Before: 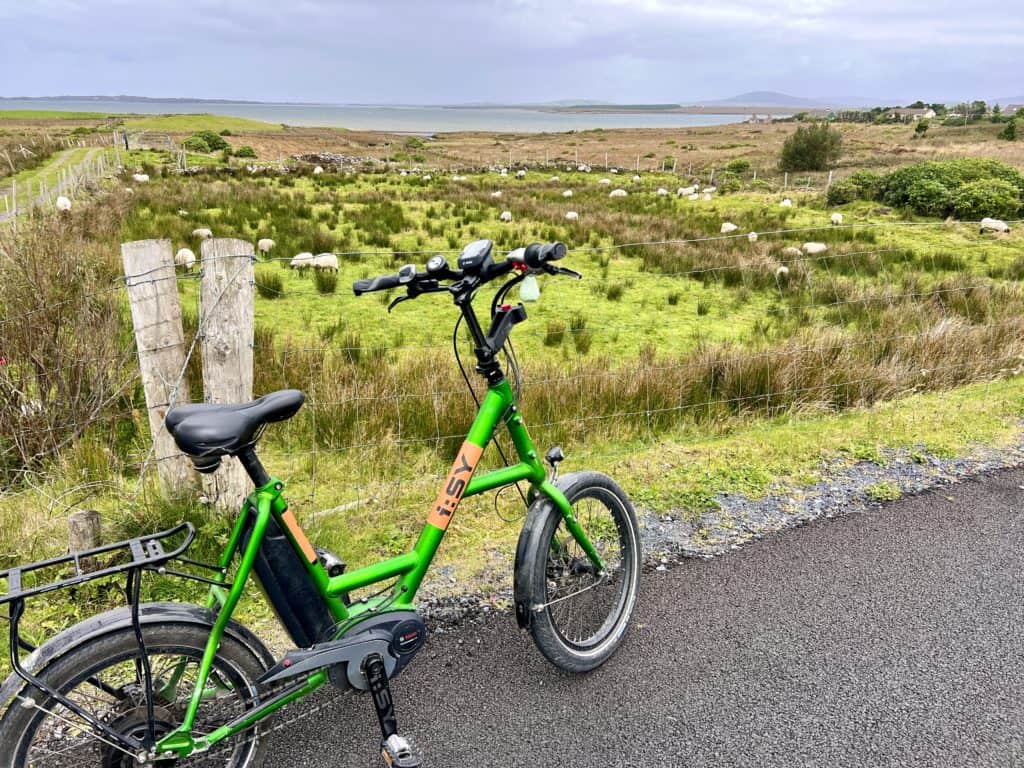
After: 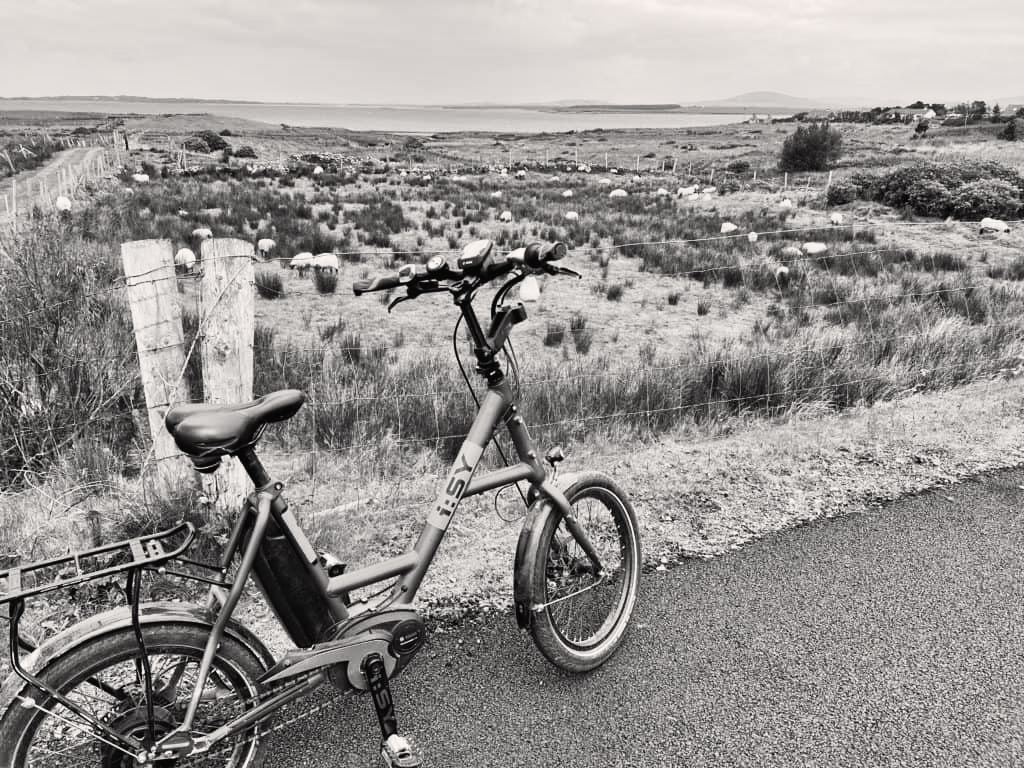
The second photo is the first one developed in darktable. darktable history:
shadows and highlights: white point adjustment 0.05, highlights color adjustment 55.9%, soften with gaussian
color balance rgb: shadows lift › chroma 1%, shadows lift › hue 28.8°, power › hue 60°, highlights gain › chroma 1%, highlights gain › hue 60°, global offset › luminance 0.25%, perceptual saturation grading › highlights -20%, perceptual saturation grading › shadows 20%, perceptual brilliance grading › highlights 5%, perceptual brilliance grading › shadows -10%, global vibrance 19.67%
color calibration: output gray [0.28, 0.41, 0.31, 0], gray › normalize channels true, illuminant same as pipeline (D50), adaptation XYZ, x 0.346, y 0.359, gamut compression 0
exposure: exposure -0.064 EV, compensate highlight preservation false
tone curve: curves: ch0 [(0, 0) (0.131, 0.116) (0.316, 0.345) (0.501, 0.584) (0.629, 0.732) (0.812, 0.888) (1, 0.974)]; ch1 [(0, 0) (0.366, 0.367) (0.475, 0.453) (0.494, 0.497) (0.504, 0.503) (0.553, 0.584) (1, 1)]; ch2 [(0, 0) (0.333, 0.346) (0.375, 0.375) (0.424, 0.43) (0.476, 0.492) (0.502, 0.501) (0.533, 0.556) (0.566, 0.599) (0.614, 0.653) (1, 1)], color space Lab, independent channels, preserve colors none
